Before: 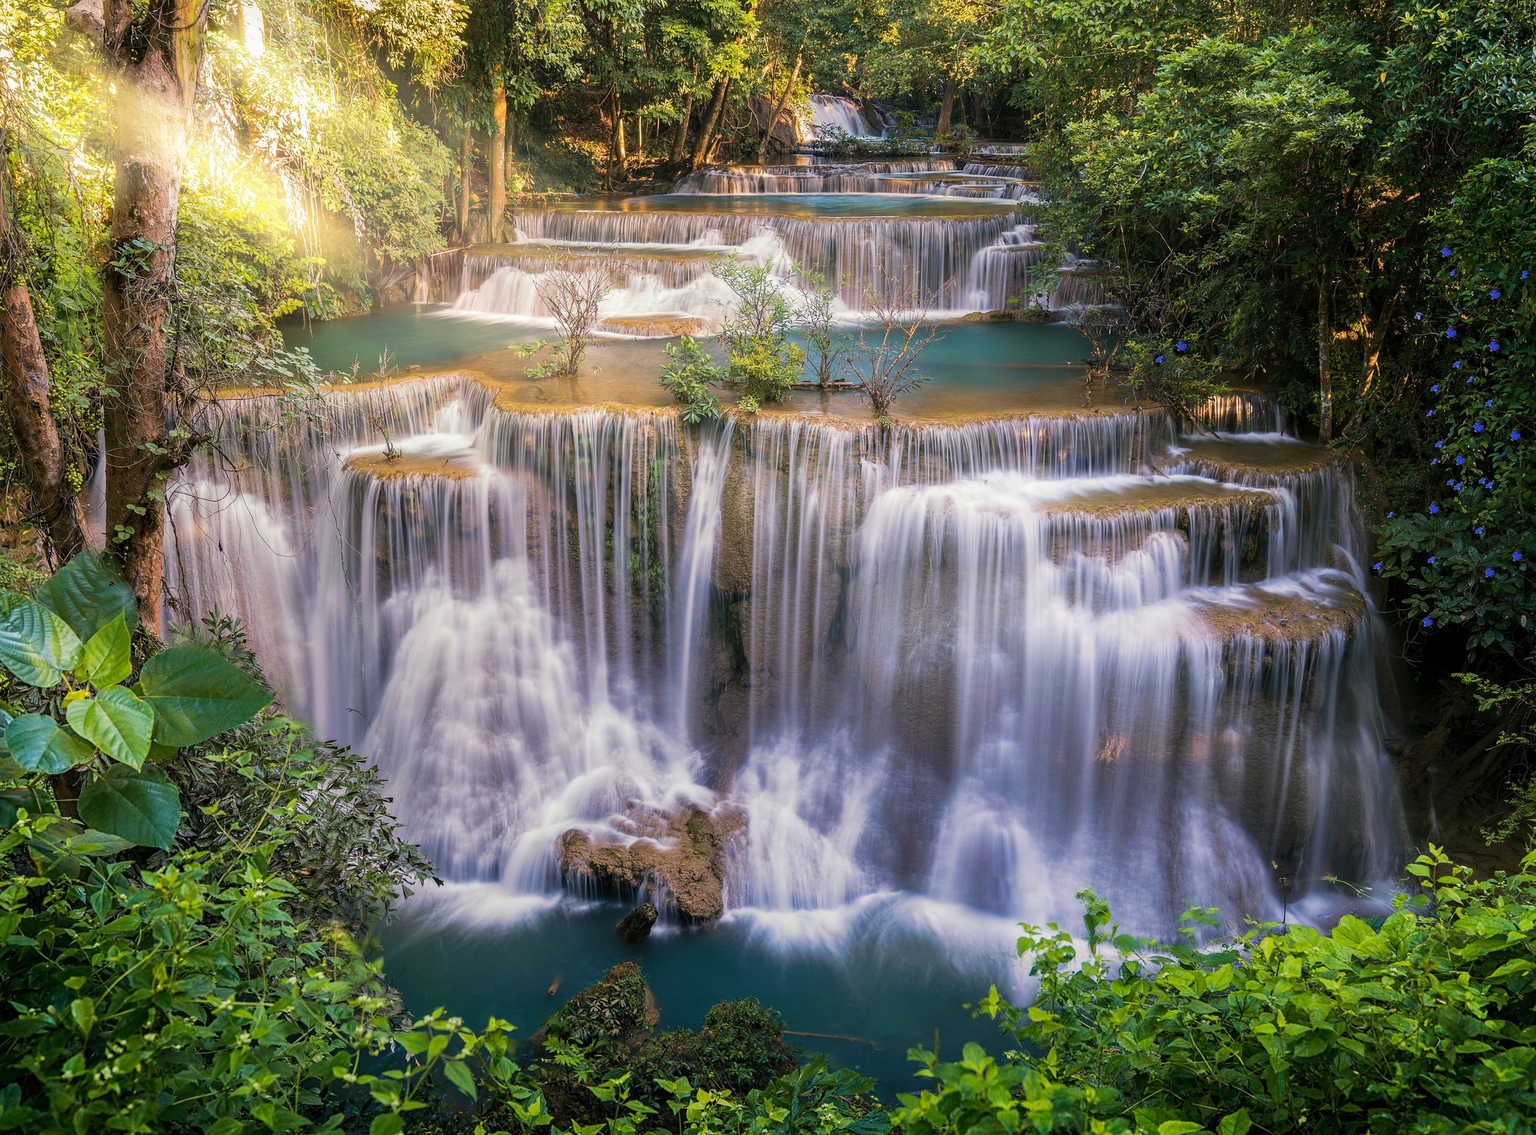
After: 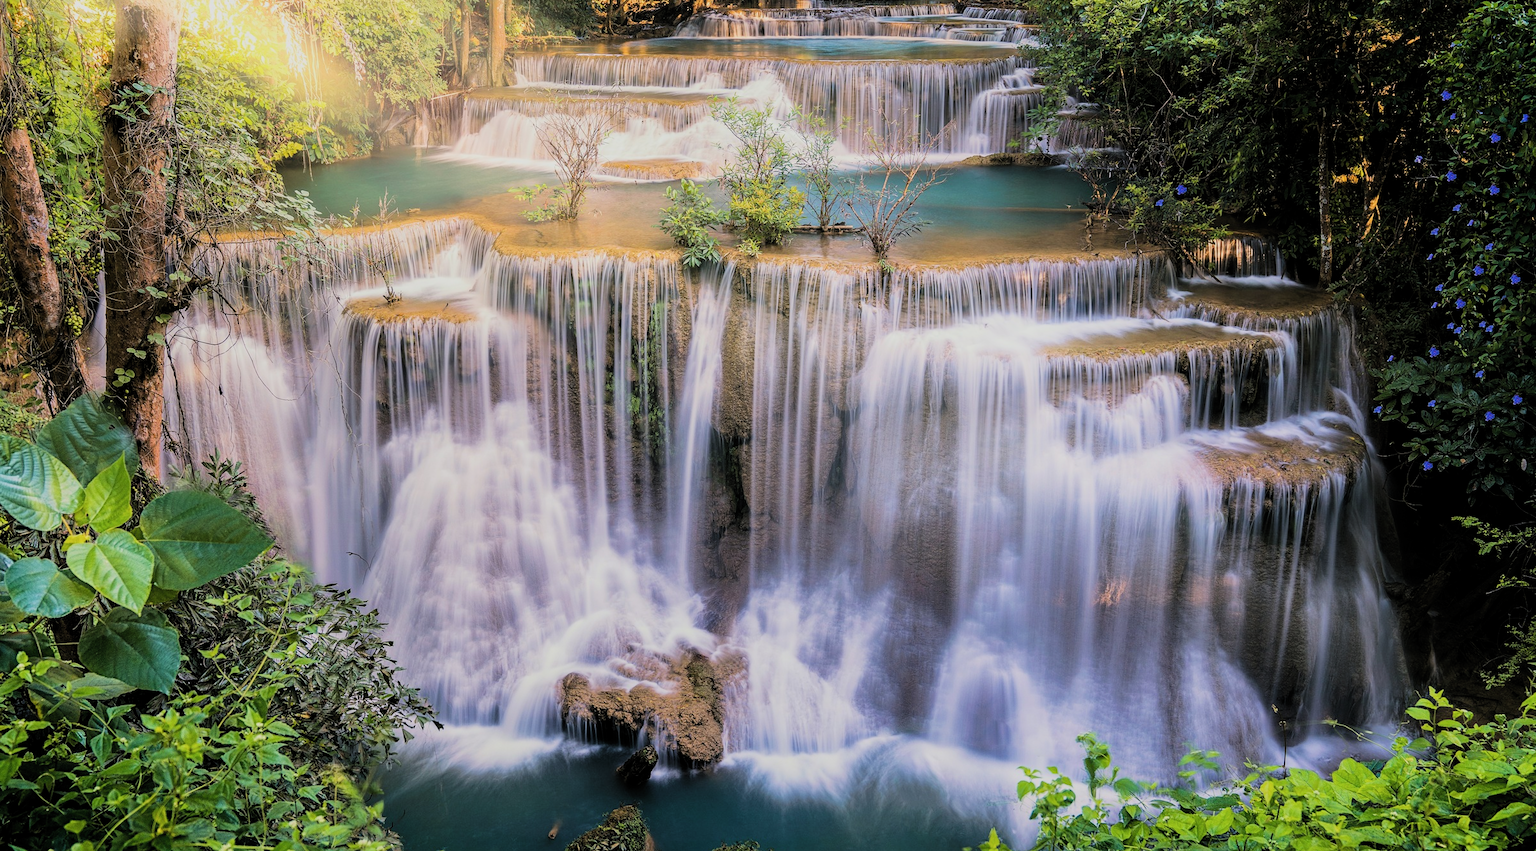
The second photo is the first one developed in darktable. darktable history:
filmic rgb: black relative exposure -7.82 EV, white relative exposure 4.29 EV, hardness 3.86, color science v6 (2022)
levels: levels [0.018, 0.493, 1]
contrast brightness saturation: contrast -0.08, brightness -0.04, saturation -0.11
tone curve: curves: ch0 [(0, 0) (0.004, 0.001) (0.133, 0.112) (0.325, 0.362) (0.832, 0.893) (1, 1)], color space Lab, linked channels, preserve colors none
crop: top 13.819%, bottom 11.169%
